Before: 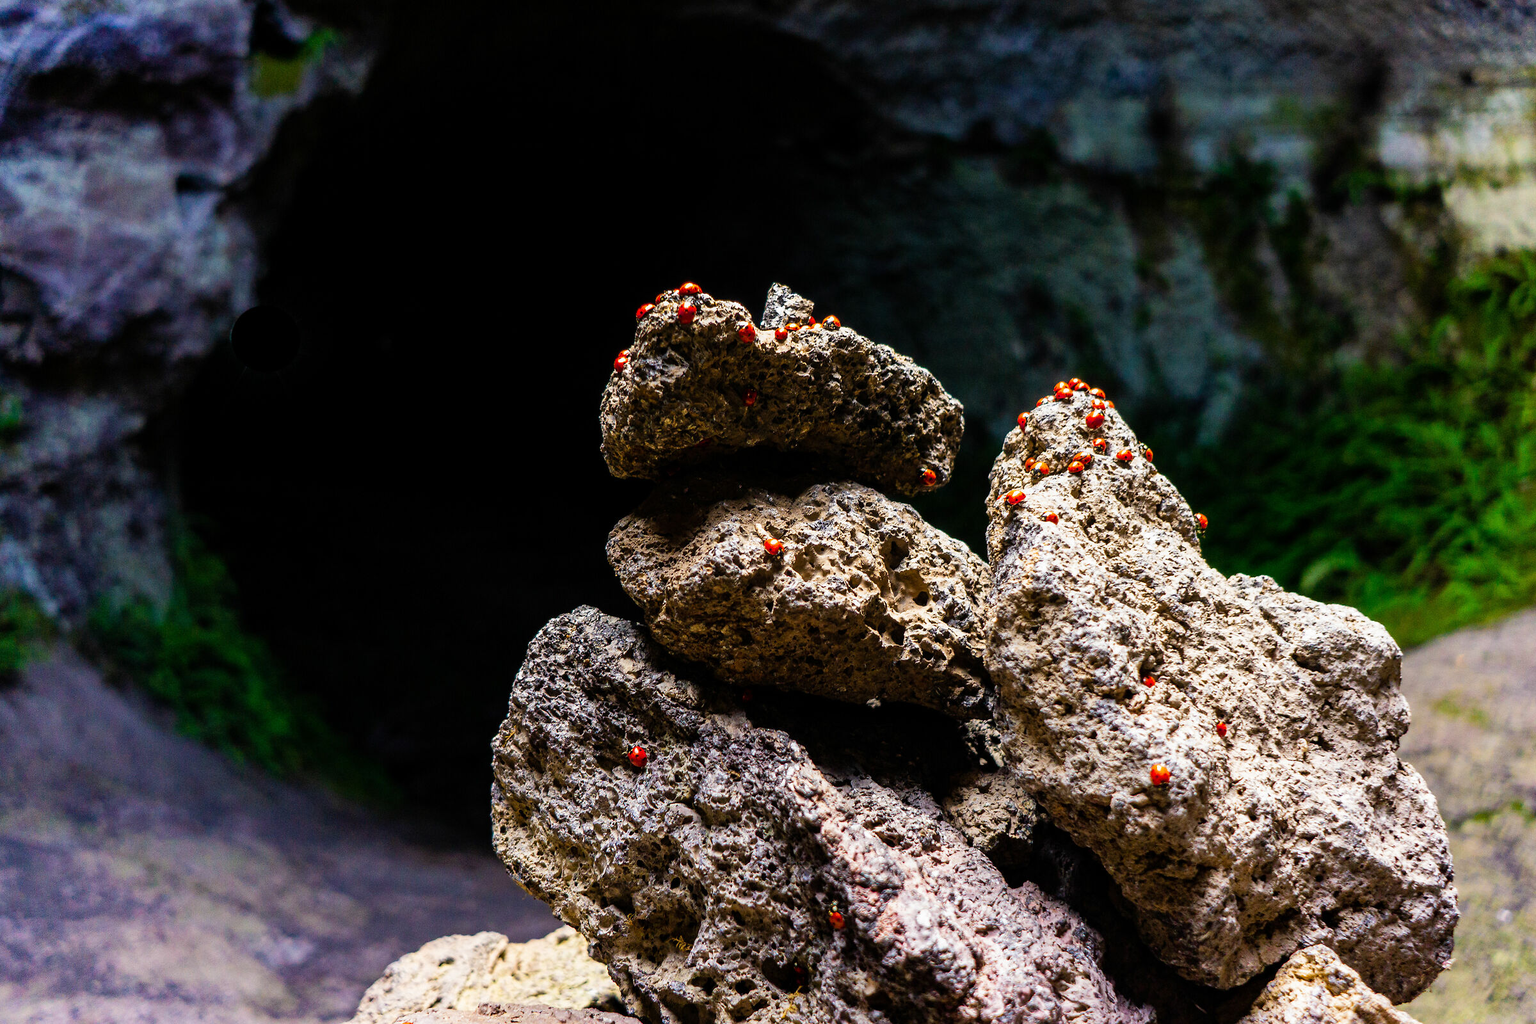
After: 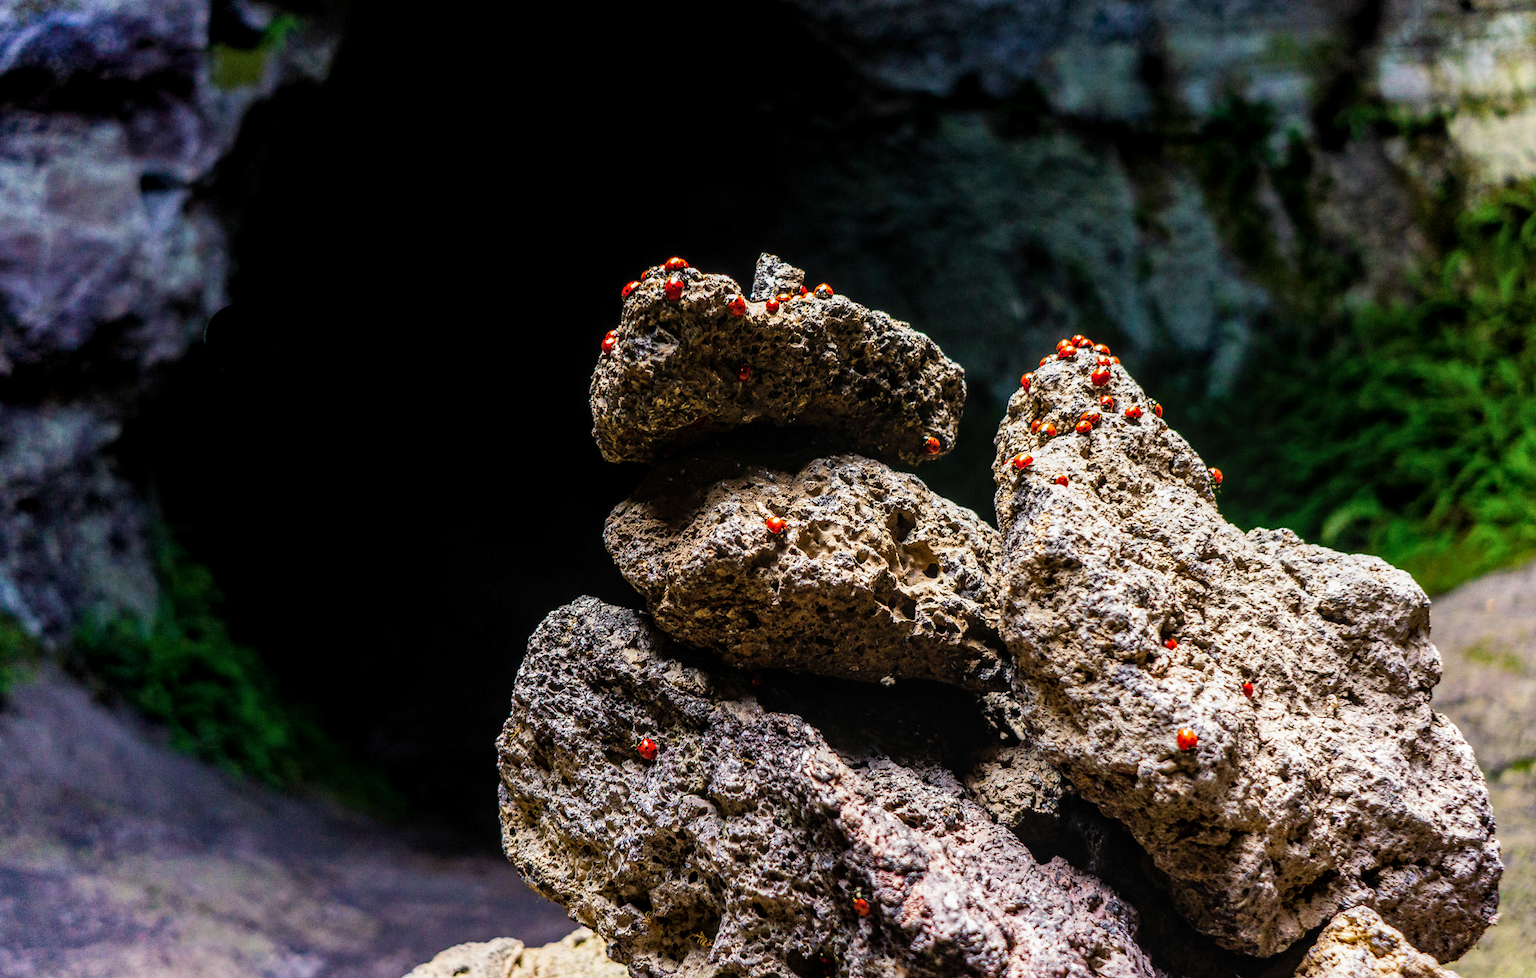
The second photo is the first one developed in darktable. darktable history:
rotate and perspective: rotation -3°, crop left 0.031, crop right 0.968, crop top 0.07, crop bottom 0.93
local contrast: on, module defaults
